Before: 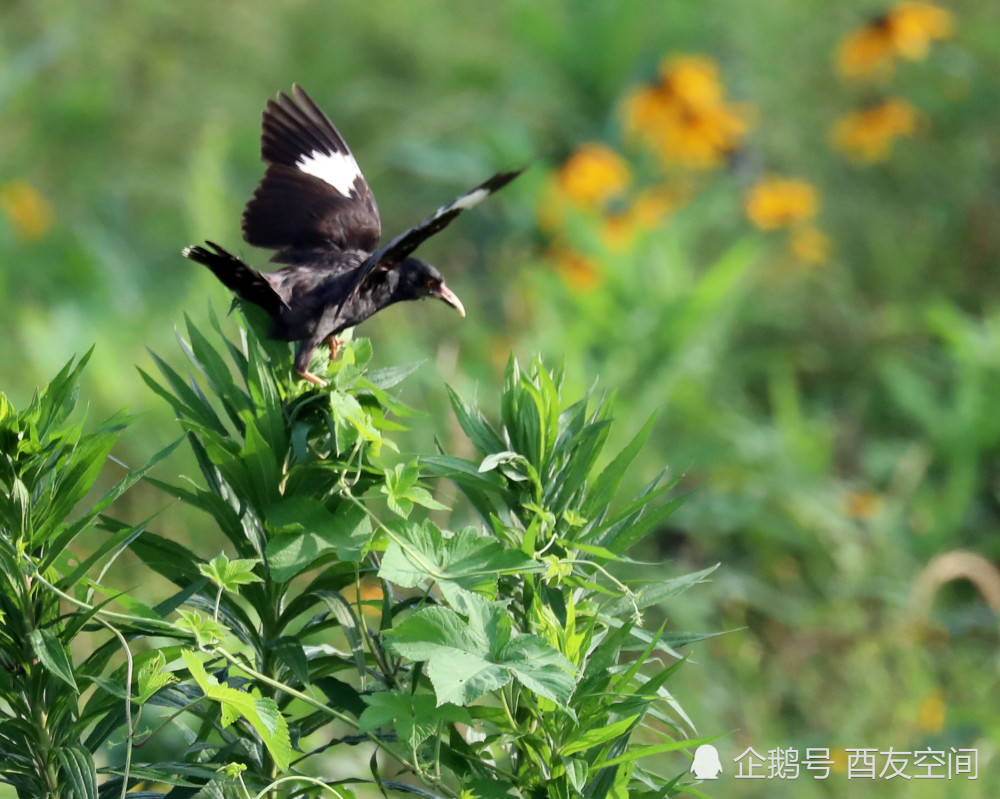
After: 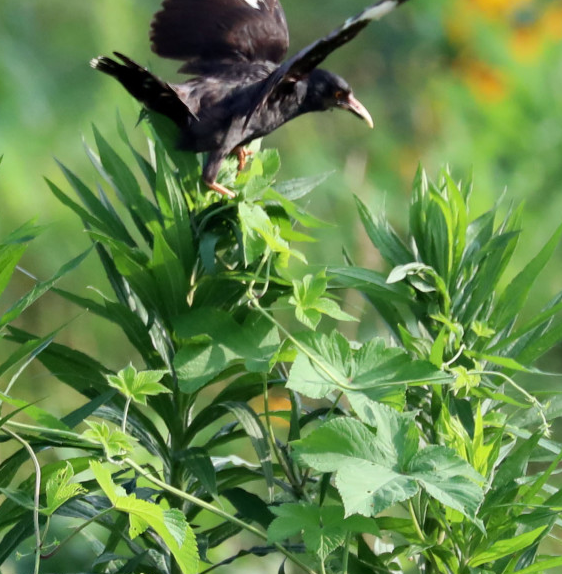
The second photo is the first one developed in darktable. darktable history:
crop: left 9.247%, top 23.742%, right 34.508%, bottom 4.333%
